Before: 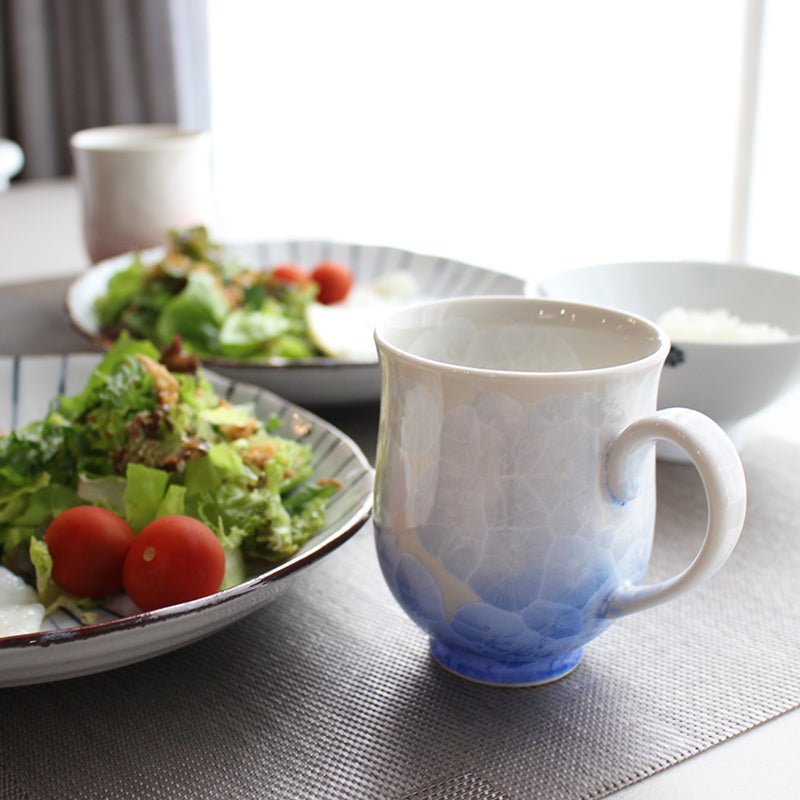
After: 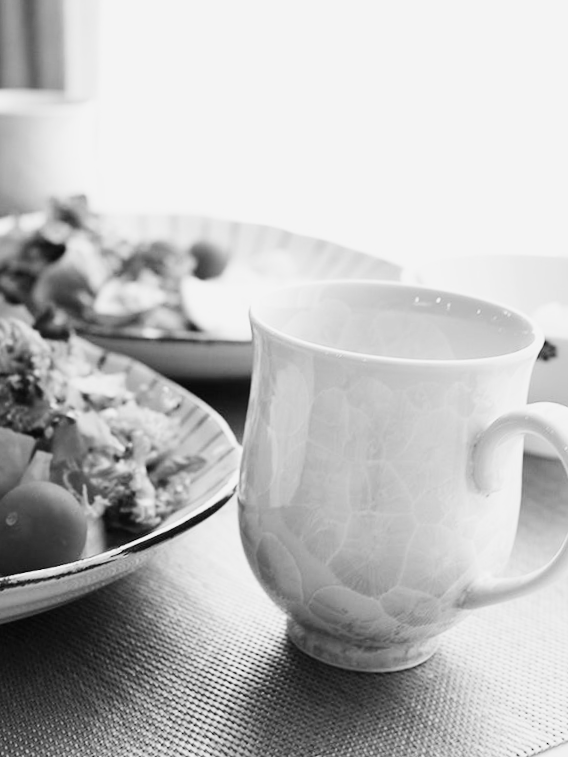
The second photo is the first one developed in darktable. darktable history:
color calibration: output gray [0.22, 0.42, 0.37, 0], gray › normalize channels true, illuminant same as pipeline (D50), adaptation XYZ, x 0.346, y 0.359, gamut compression 0
crop and rotate: angle -3.27°, left 14.277%, top 0.028%, right 10.766%, bottom 0.028%
filmic rgb: black relative exposure -7.5 EV, white relative exposure 5 EV, hardness 3.31, contrast 1.3, contrast in shadows safe
exposure: black level correction 0, exposure 0.877 EV, compensate exposure bias true, compensate highlight preservation false
